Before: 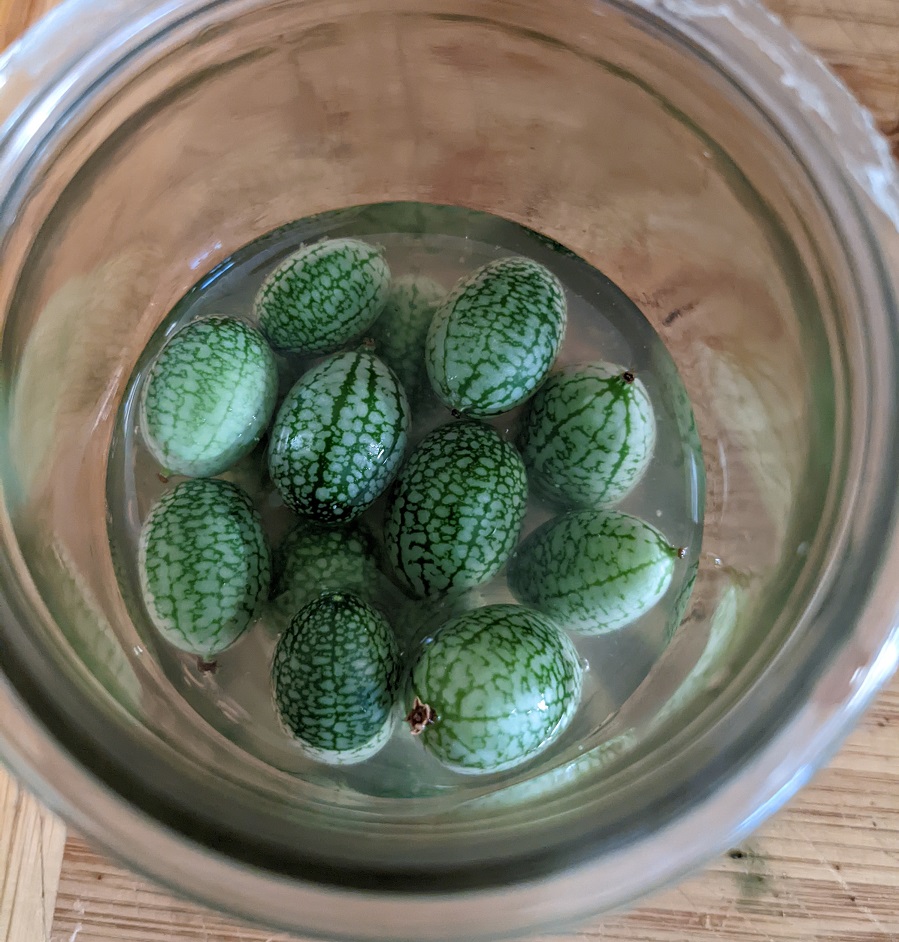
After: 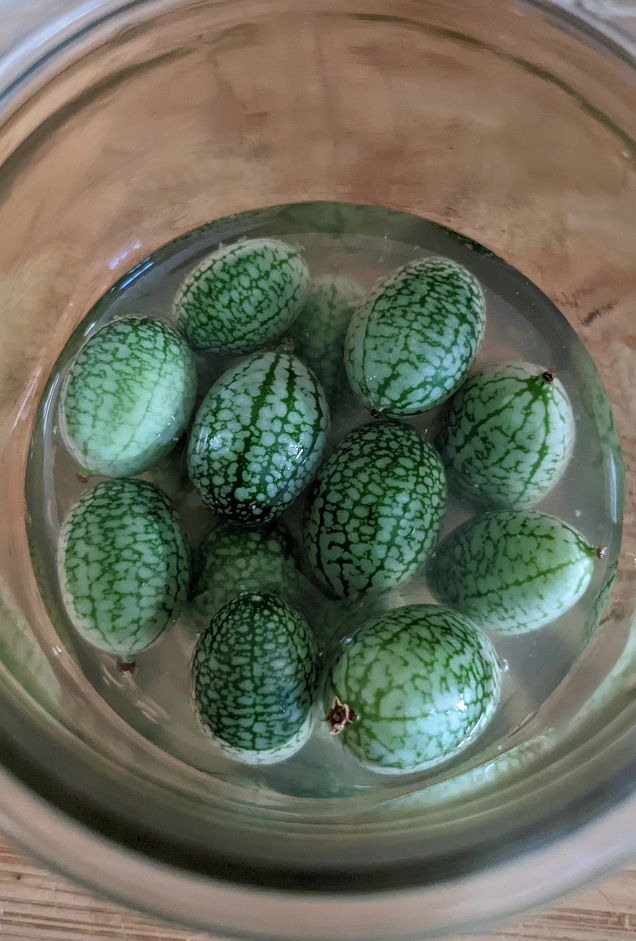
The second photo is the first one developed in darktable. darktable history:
shadows and highlights: radius 125.46, shadows 30.51, highlights -30.51, low approximation 0.01, soften with gaussian
crop and rotate: left 9.061%, right 20.142%
vignetting: fall-off start 100%, fall-off radius 71%, brightness -0.434, saturation -0.2, width/height ratio 1.178, dithering 8-bit output, unbound false
